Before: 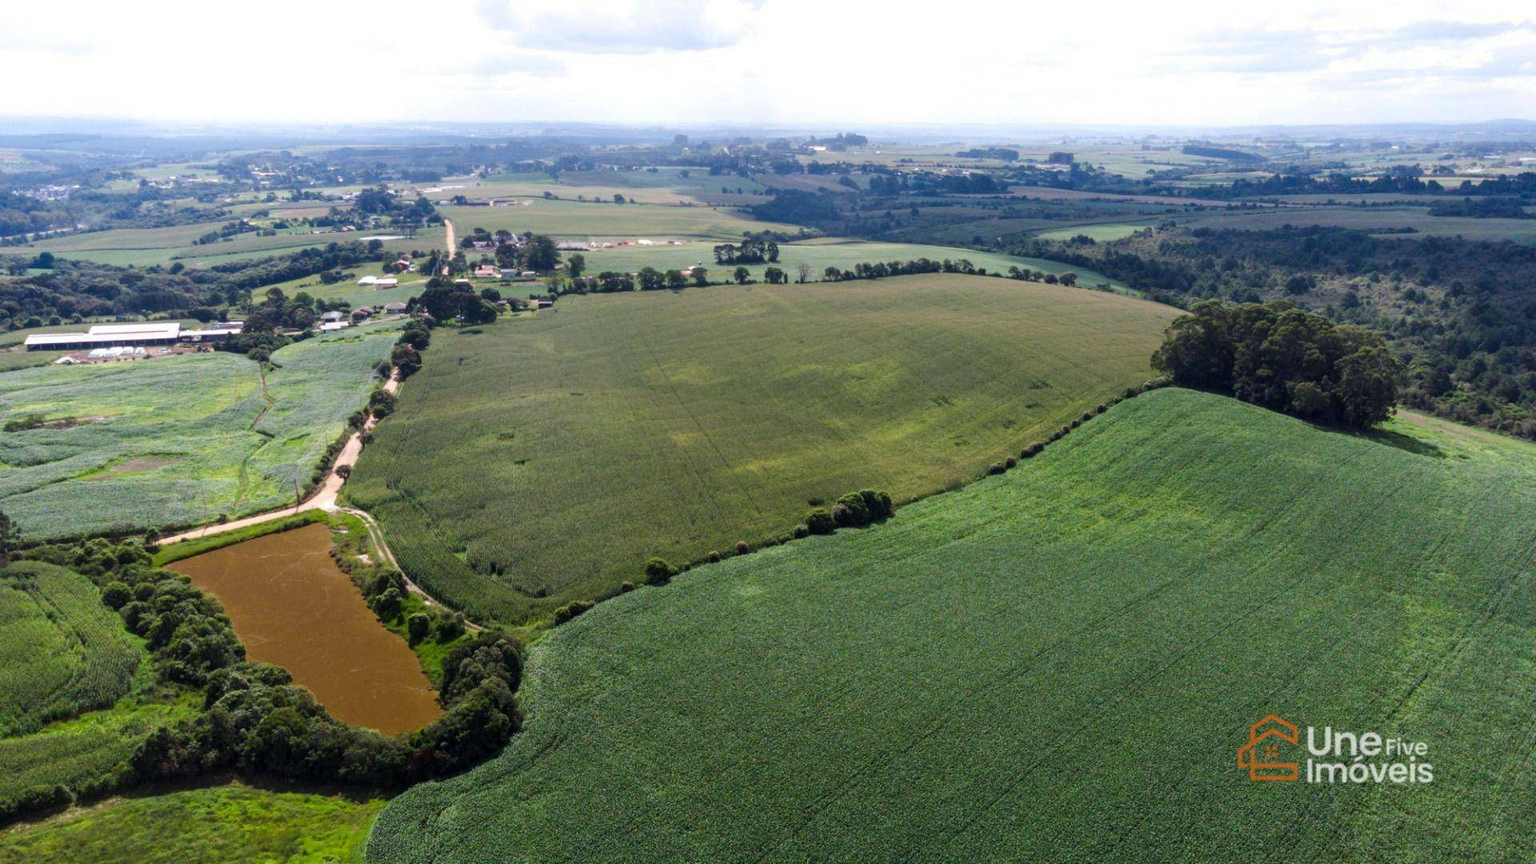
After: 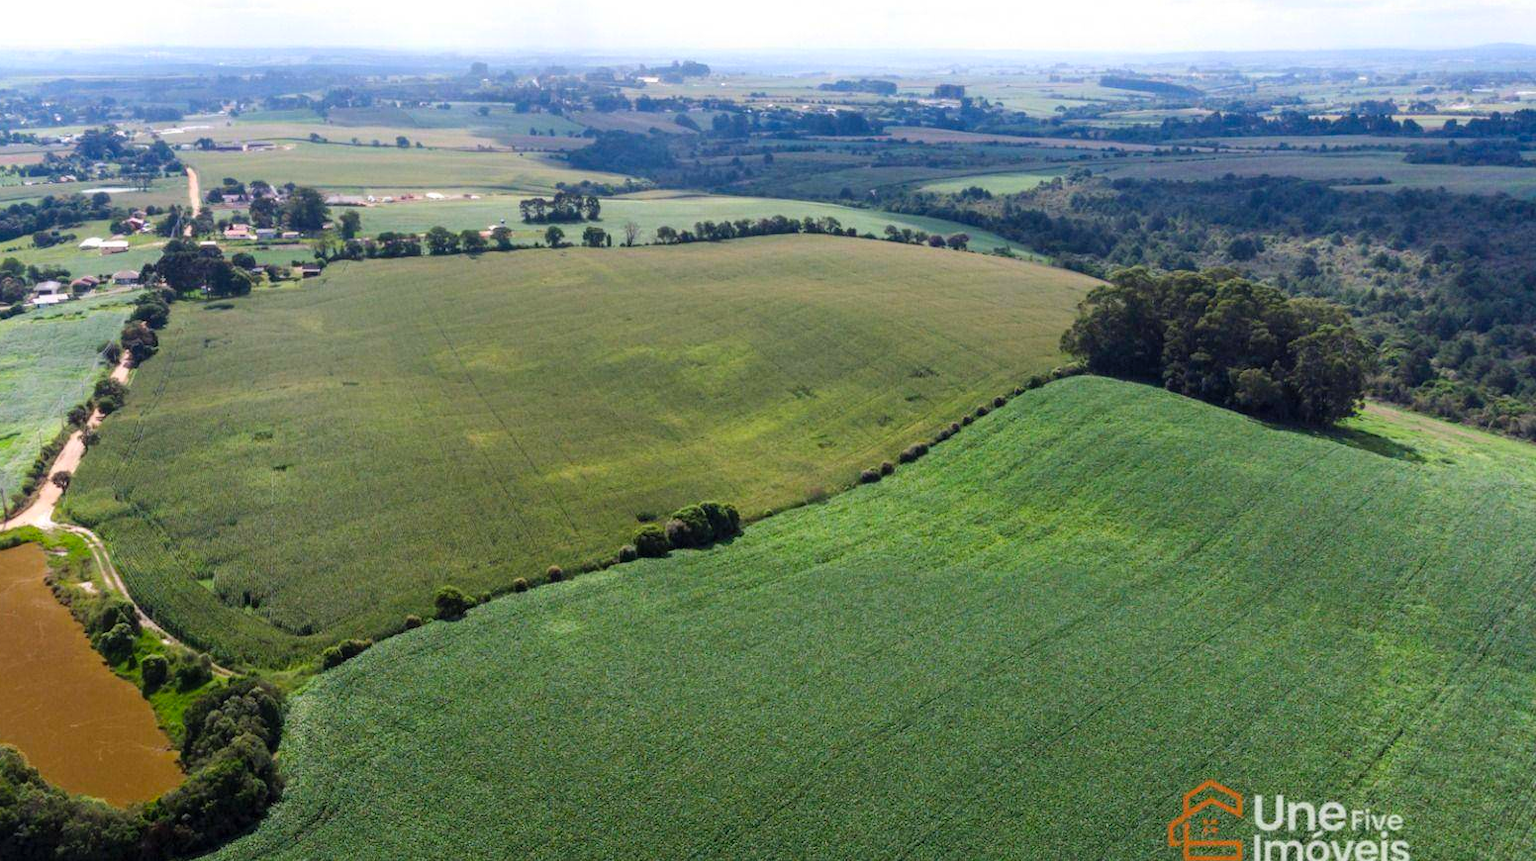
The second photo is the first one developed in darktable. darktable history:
contrast brightness saturation: contrast 0.074, brightness 0.071, saturation 0.177
crop: left 19.164%, top 9.79%, right 0.001%, bottom 9.602%
